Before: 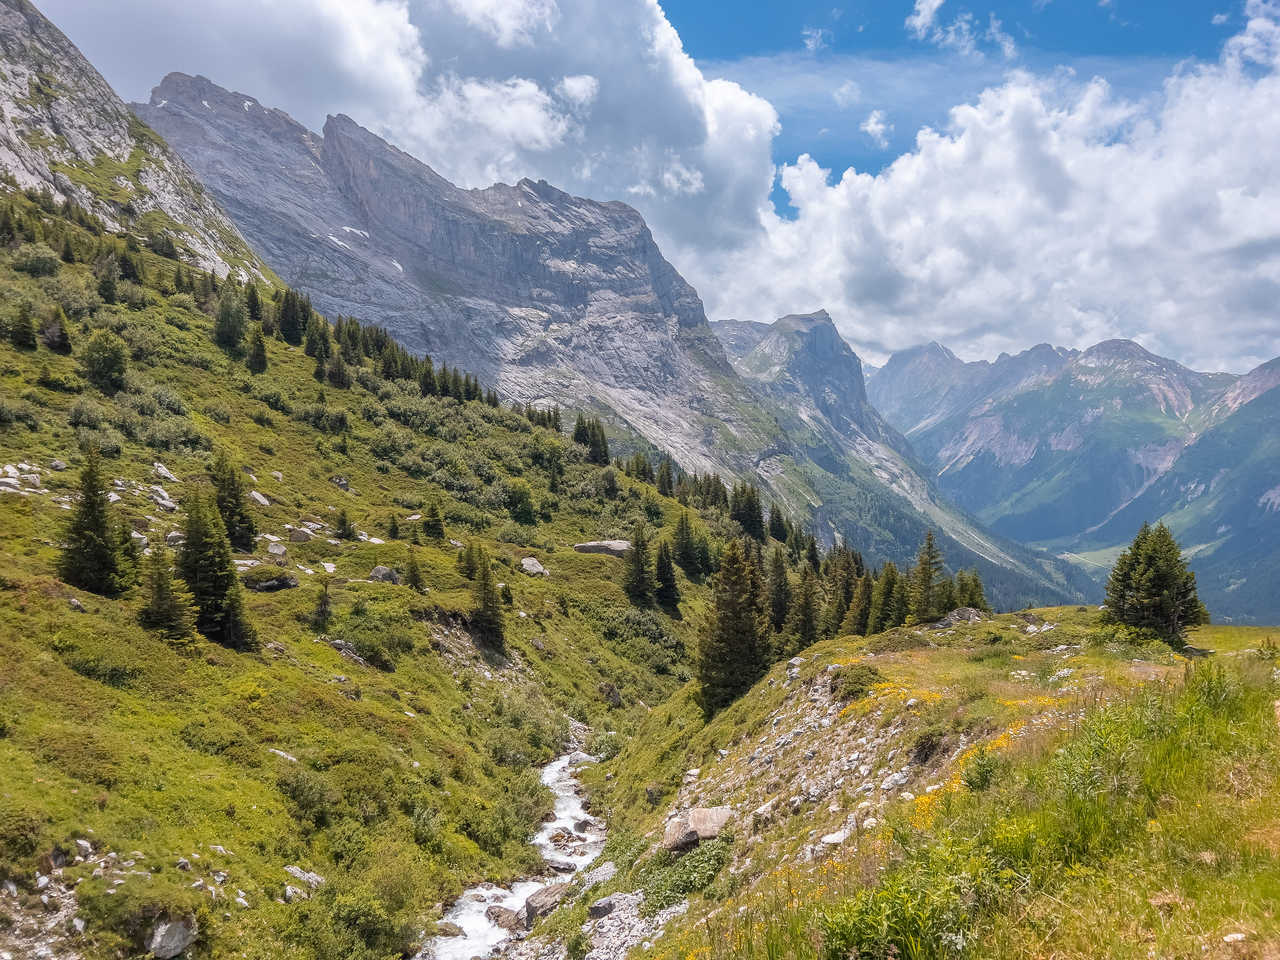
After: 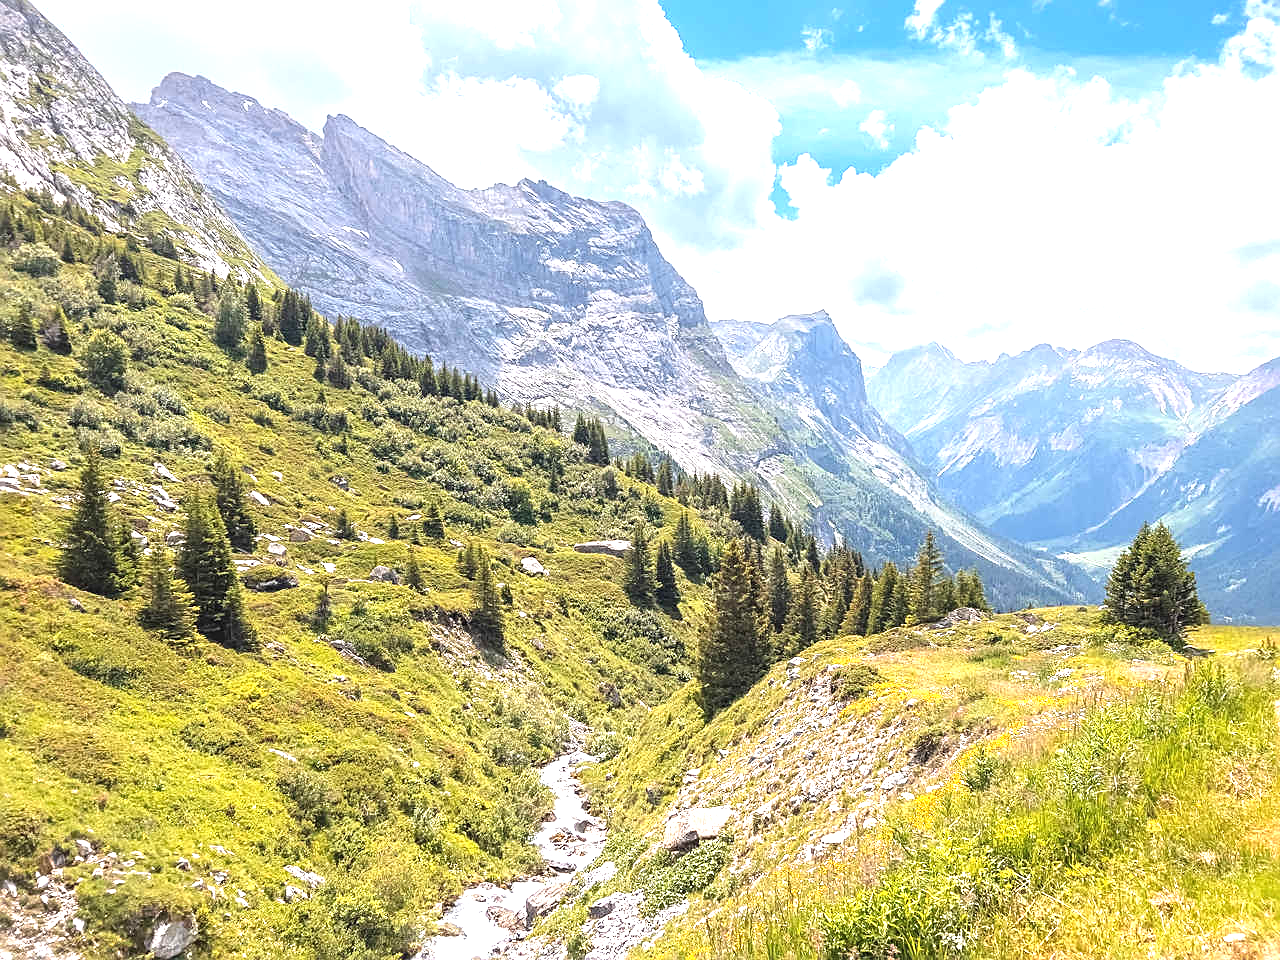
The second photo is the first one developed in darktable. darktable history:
exposure: black level correction -0.002, exposure 1.35 EV, compensate highlight preservation false
sharpen: on, module defaults
